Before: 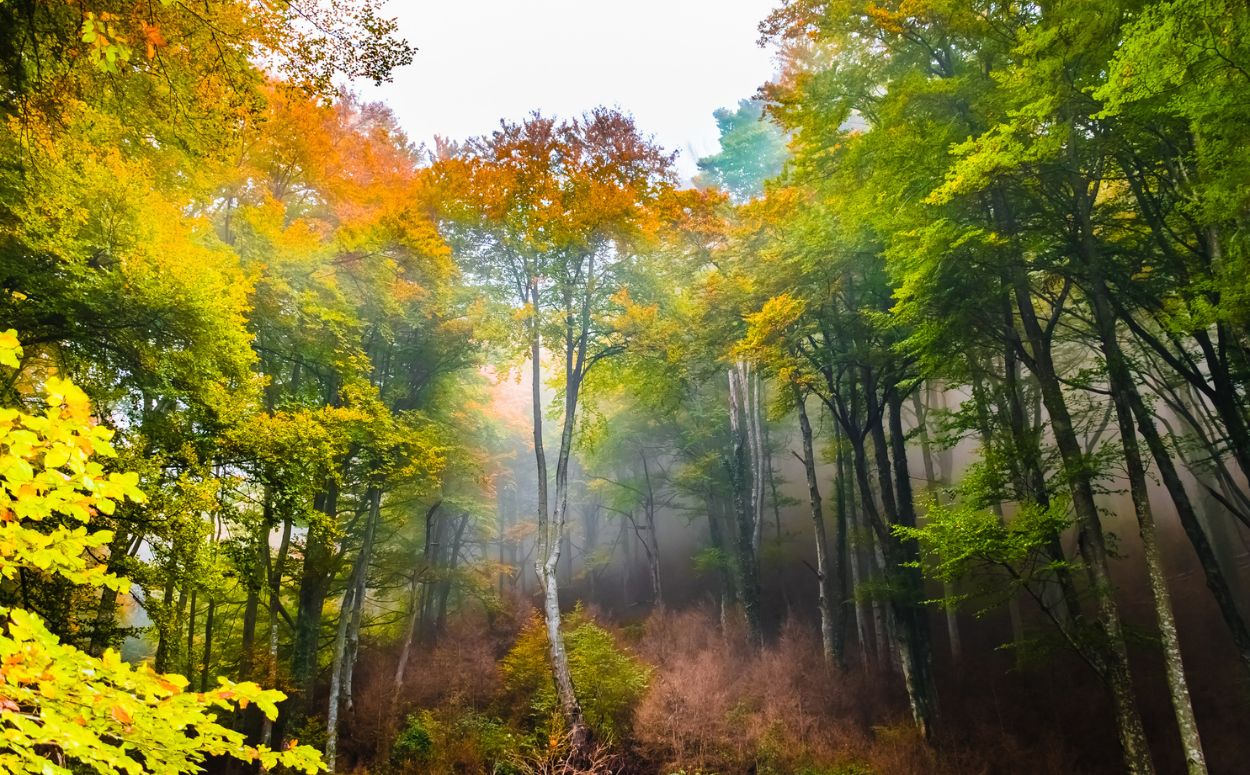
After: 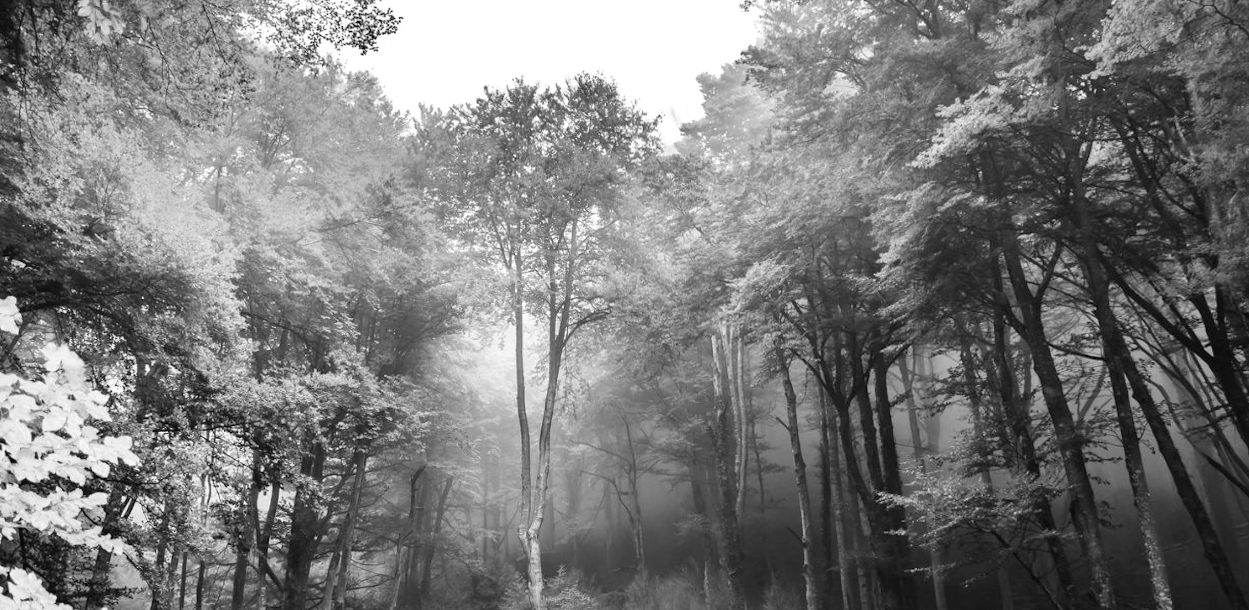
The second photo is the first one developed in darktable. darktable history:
monochrome: on, module defaults
rotate and perspective: lens shift (horizontal) -0.055, automatic cropping off
crop: top 5.667%, bottom 17.637%
exposure: exposure 0.127 EV, compensate highlight preservation false
